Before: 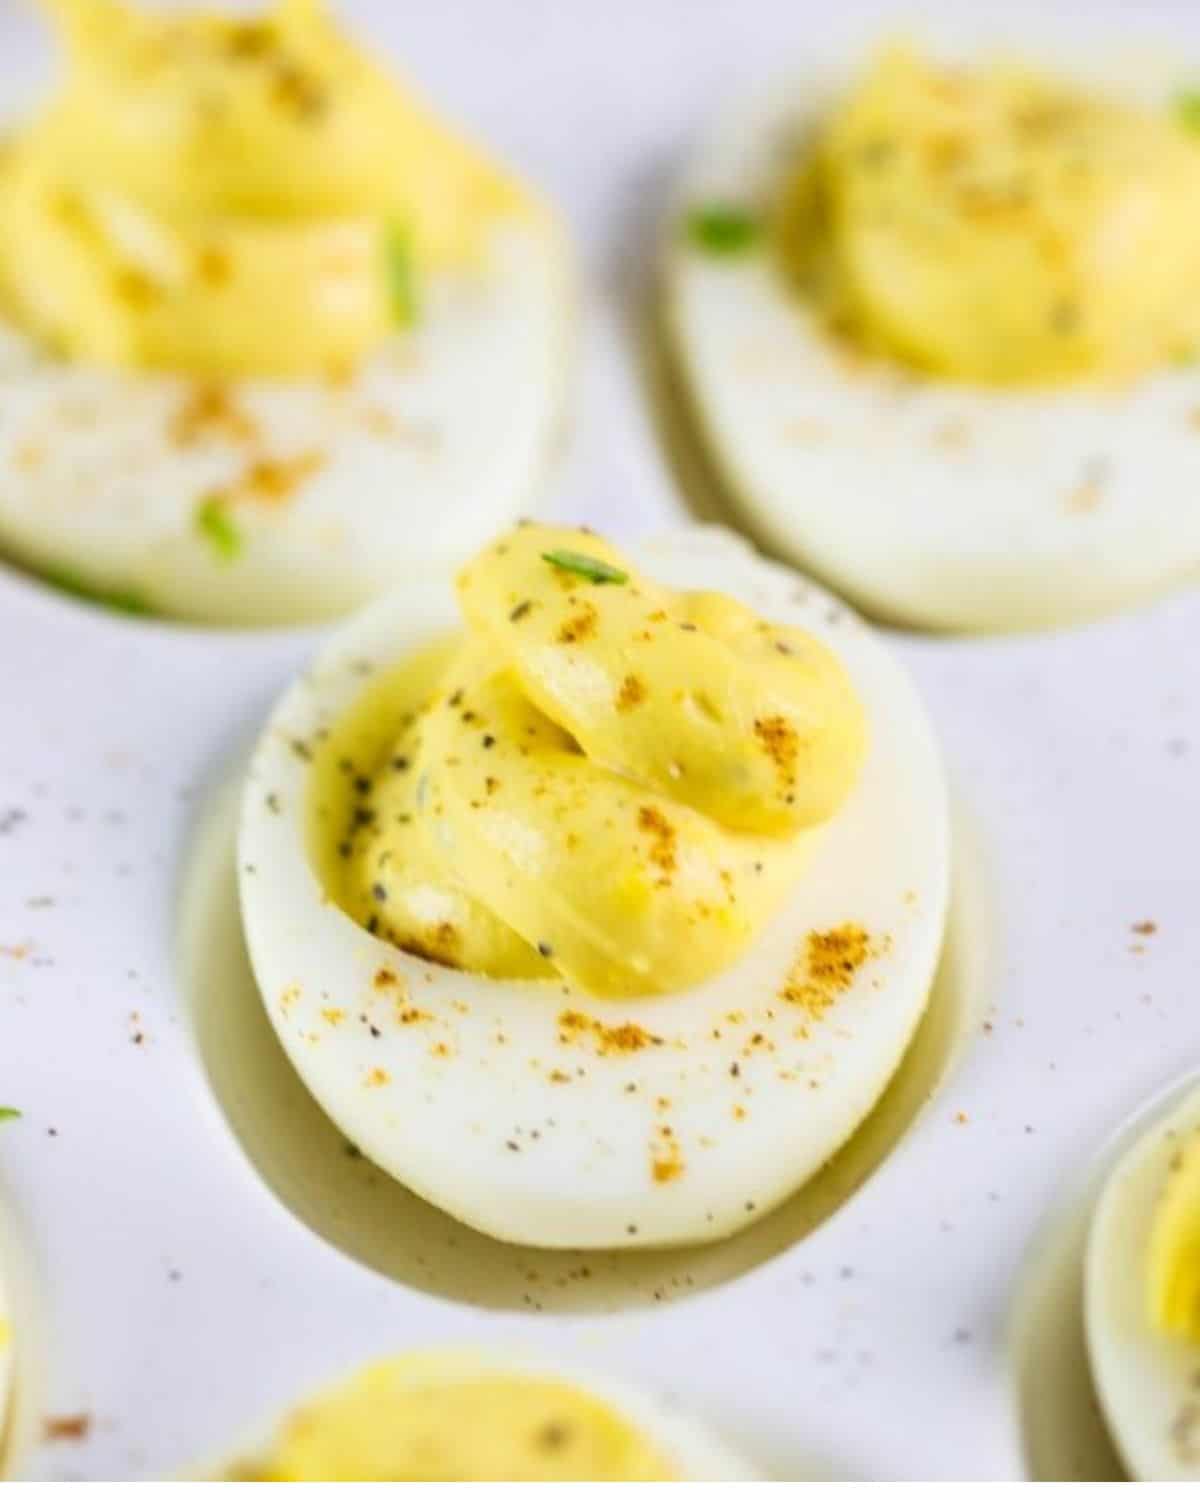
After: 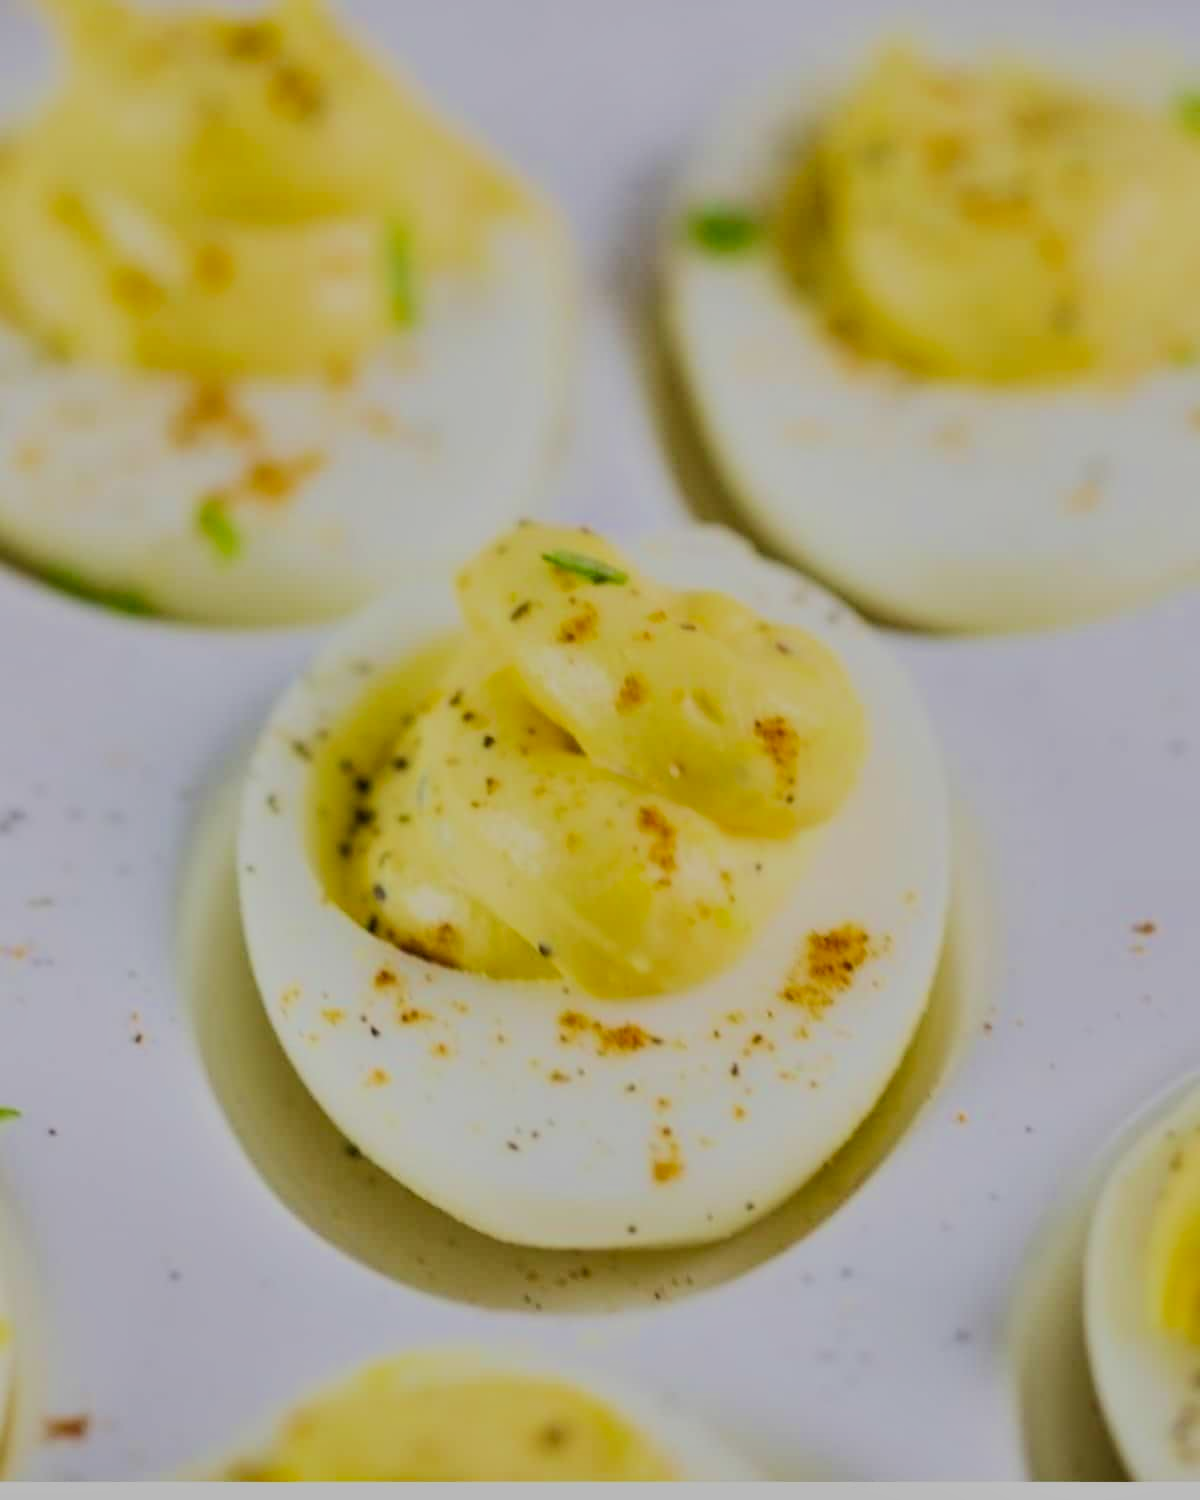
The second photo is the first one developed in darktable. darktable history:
filmic rgb: black relative exposure -6.15 EV, white relative exposure 6.96 EV, hardness 2.23, color science v6 (2022)
shadows and highlights: shadows 60, soften with gaussian
